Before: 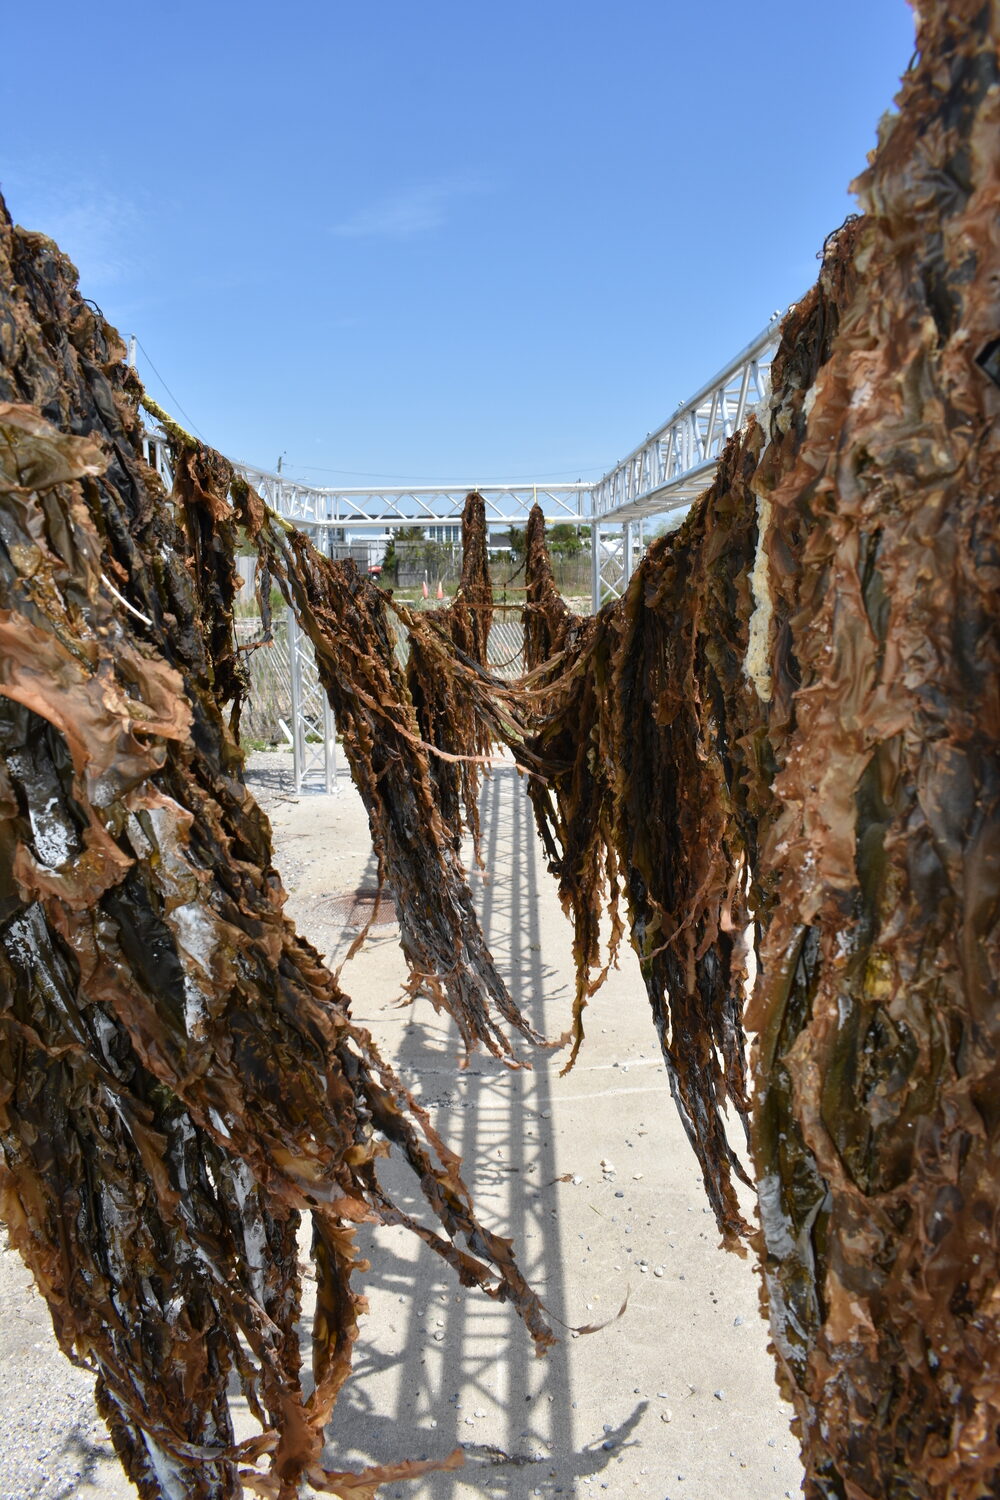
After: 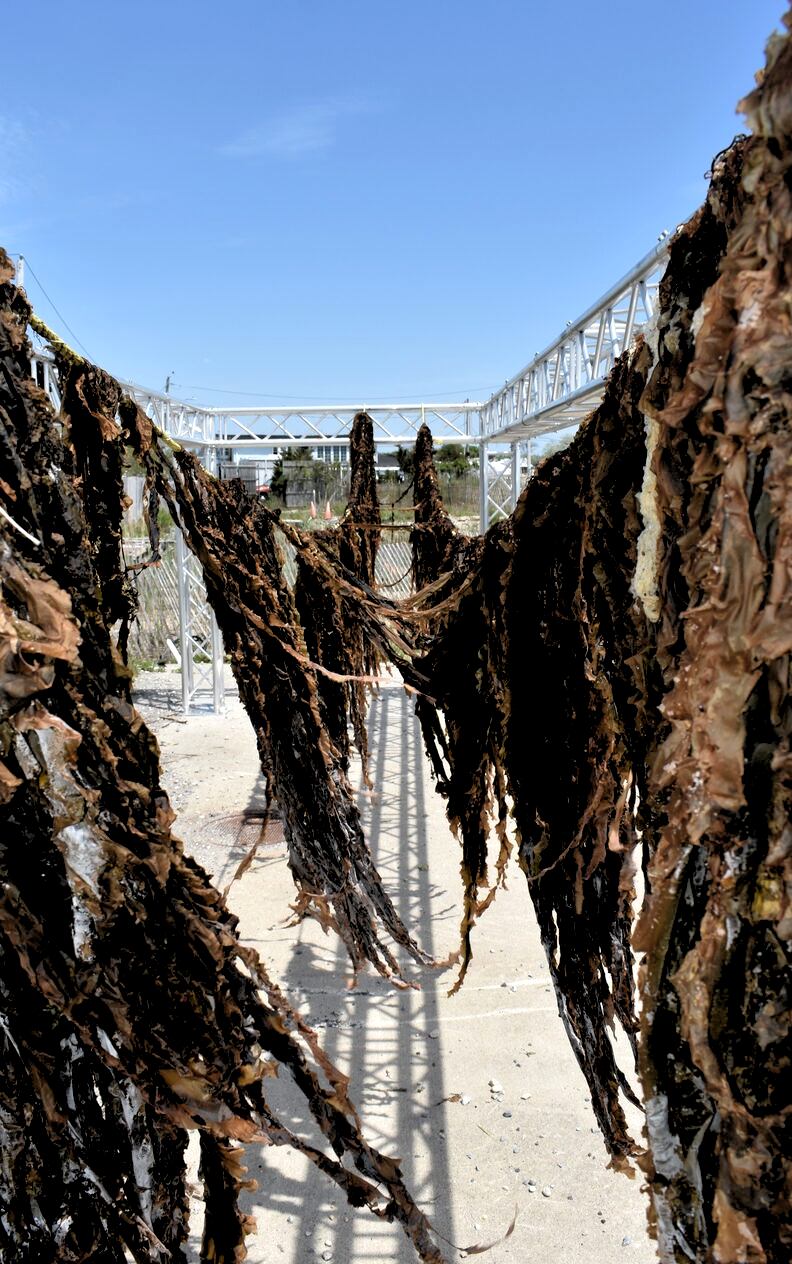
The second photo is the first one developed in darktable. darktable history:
crop: left 11.225%, top 5.381%, right 9.565%, bottom 10.314%
rgb levels: levels [[0.034, 0.472, 0.904], [0, 0.5, 1], [0, 0.5, 1]]
